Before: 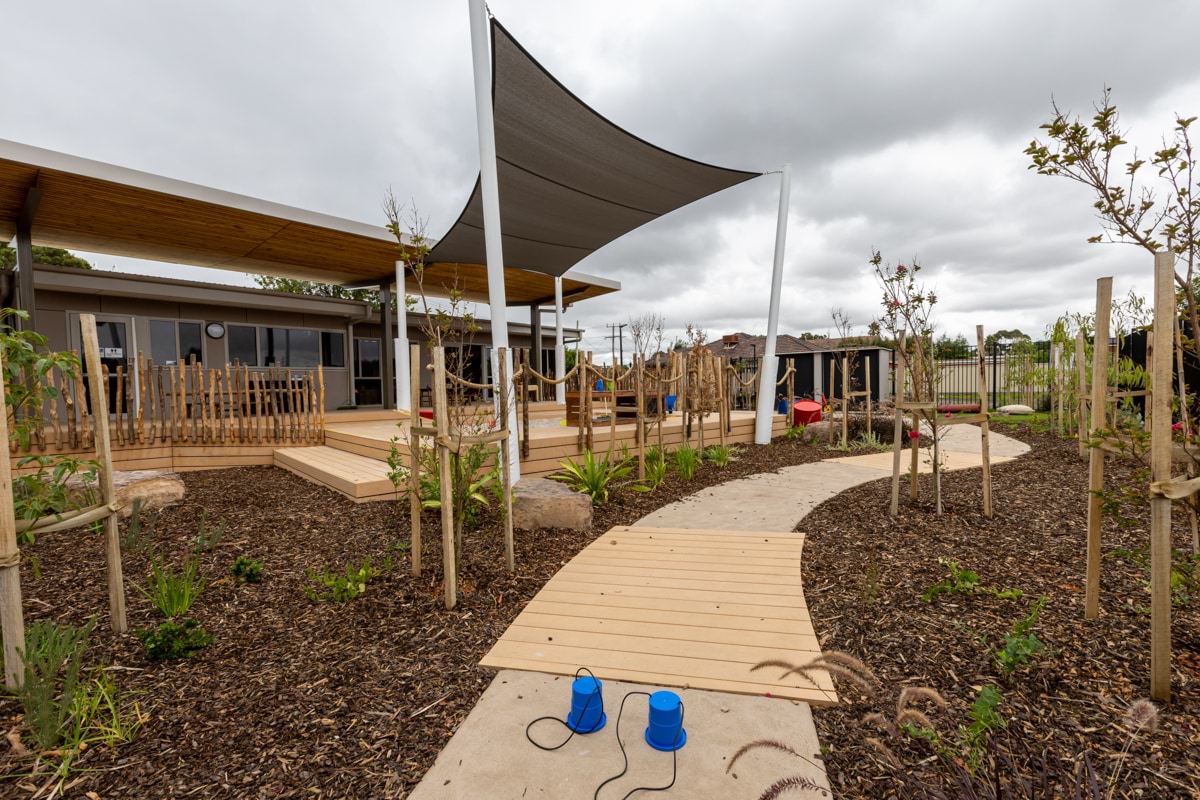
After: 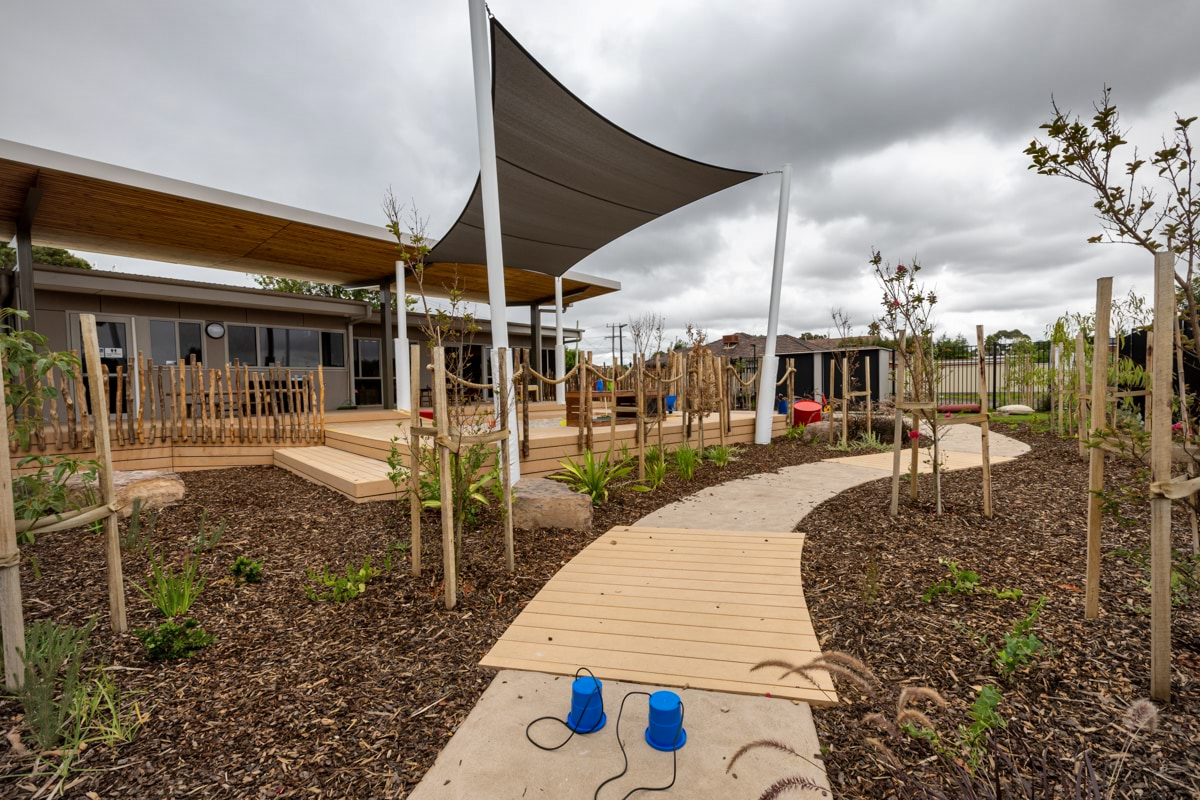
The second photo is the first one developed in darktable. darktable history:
vignetting: fall-off radius 60.92%
shadows and highlights: shadows 52.42, soften with gaussian
